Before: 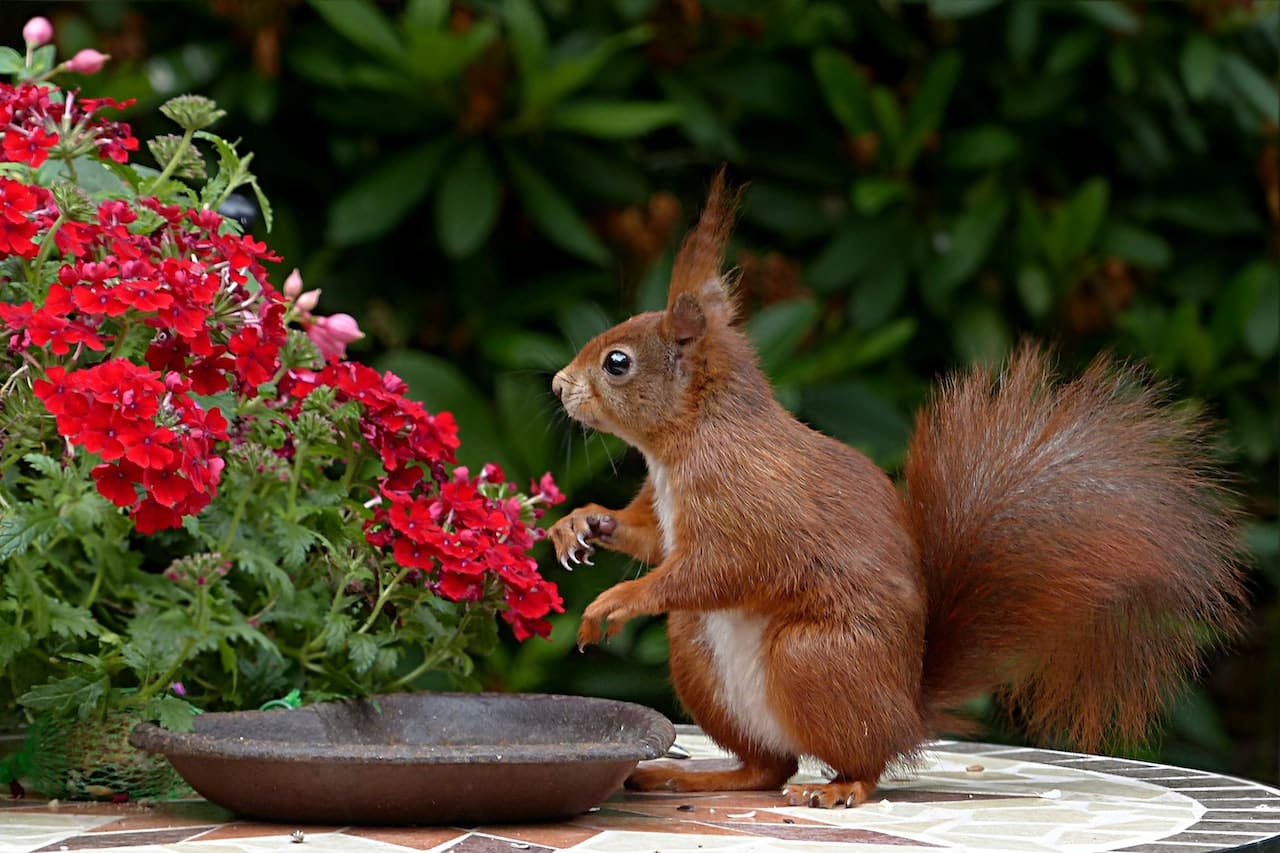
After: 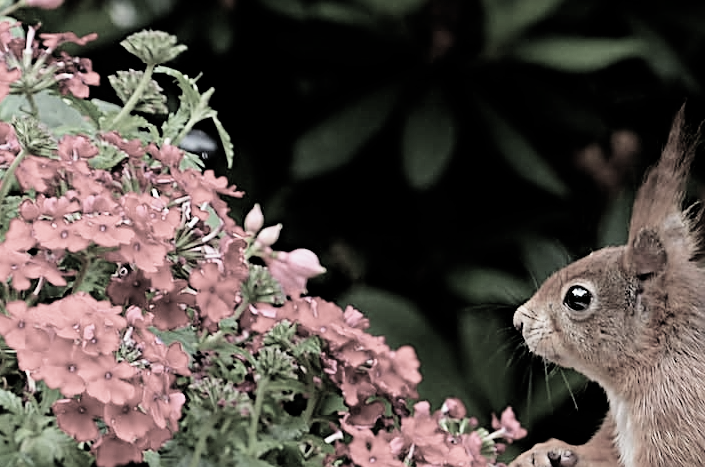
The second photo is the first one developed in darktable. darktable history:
crop and rotate: left 3.062%, top 7.635%, right 41.848%, bottom 37.53%
exposure: black level correction 0, exposure 0.589 EV, compensate highlight preservation false
sharpen: on, module defaults
filmic rgb: black relative exposure -5.04 EV, white relative exposure 4 EV, hardness 2.88, contrast 1.298, highlights saturation mix -30.31%, color science v4 (2020), iterations of high-quality reconstruction 0
